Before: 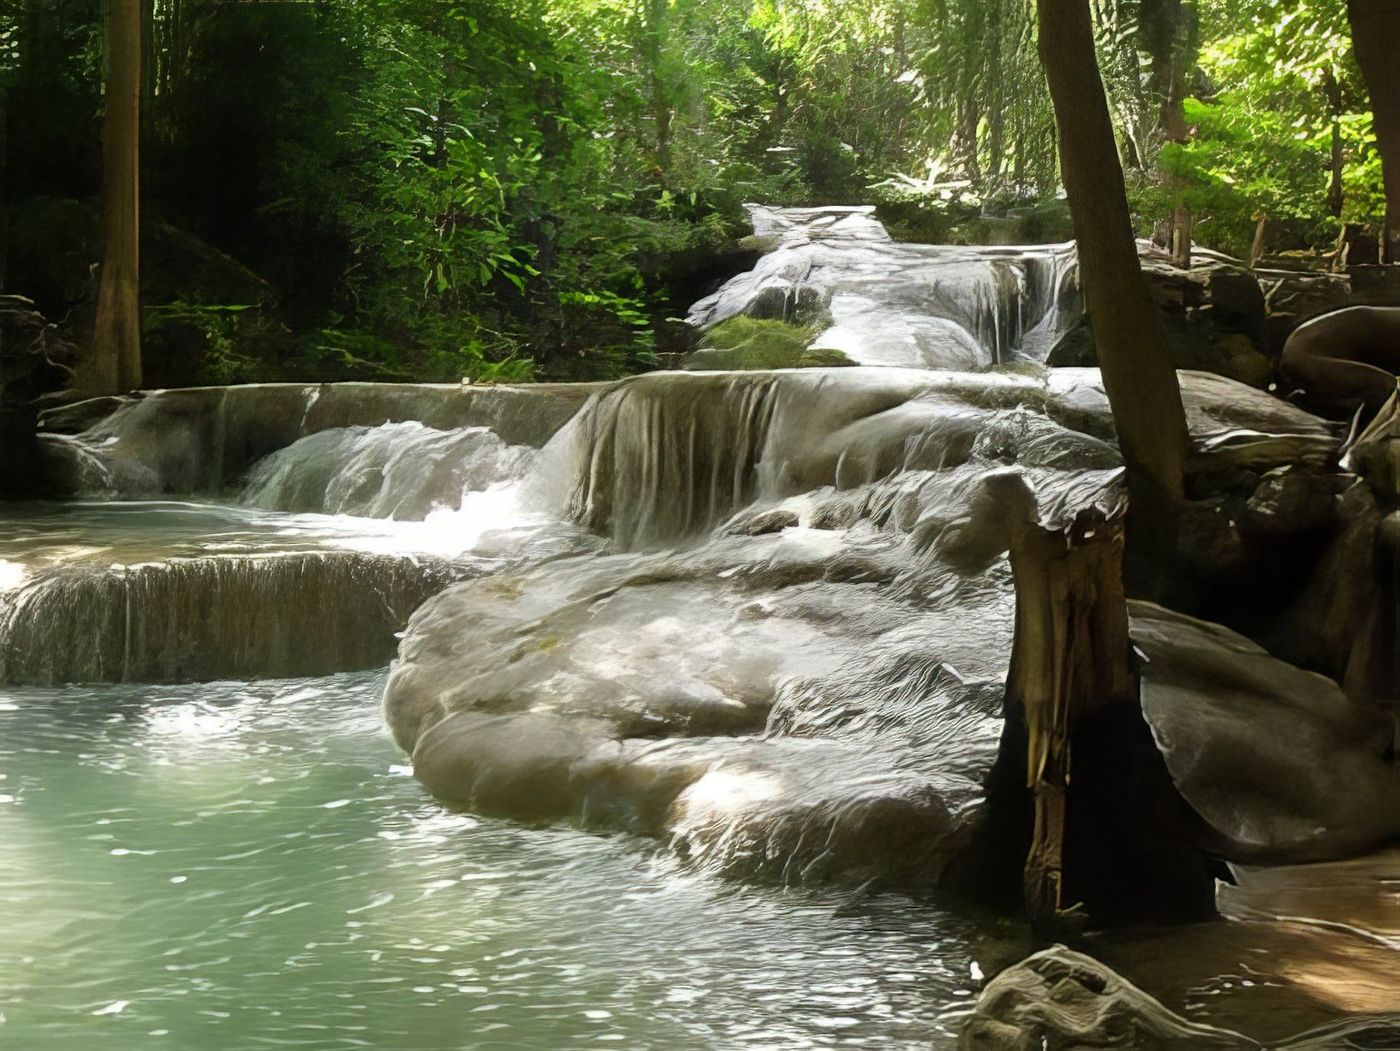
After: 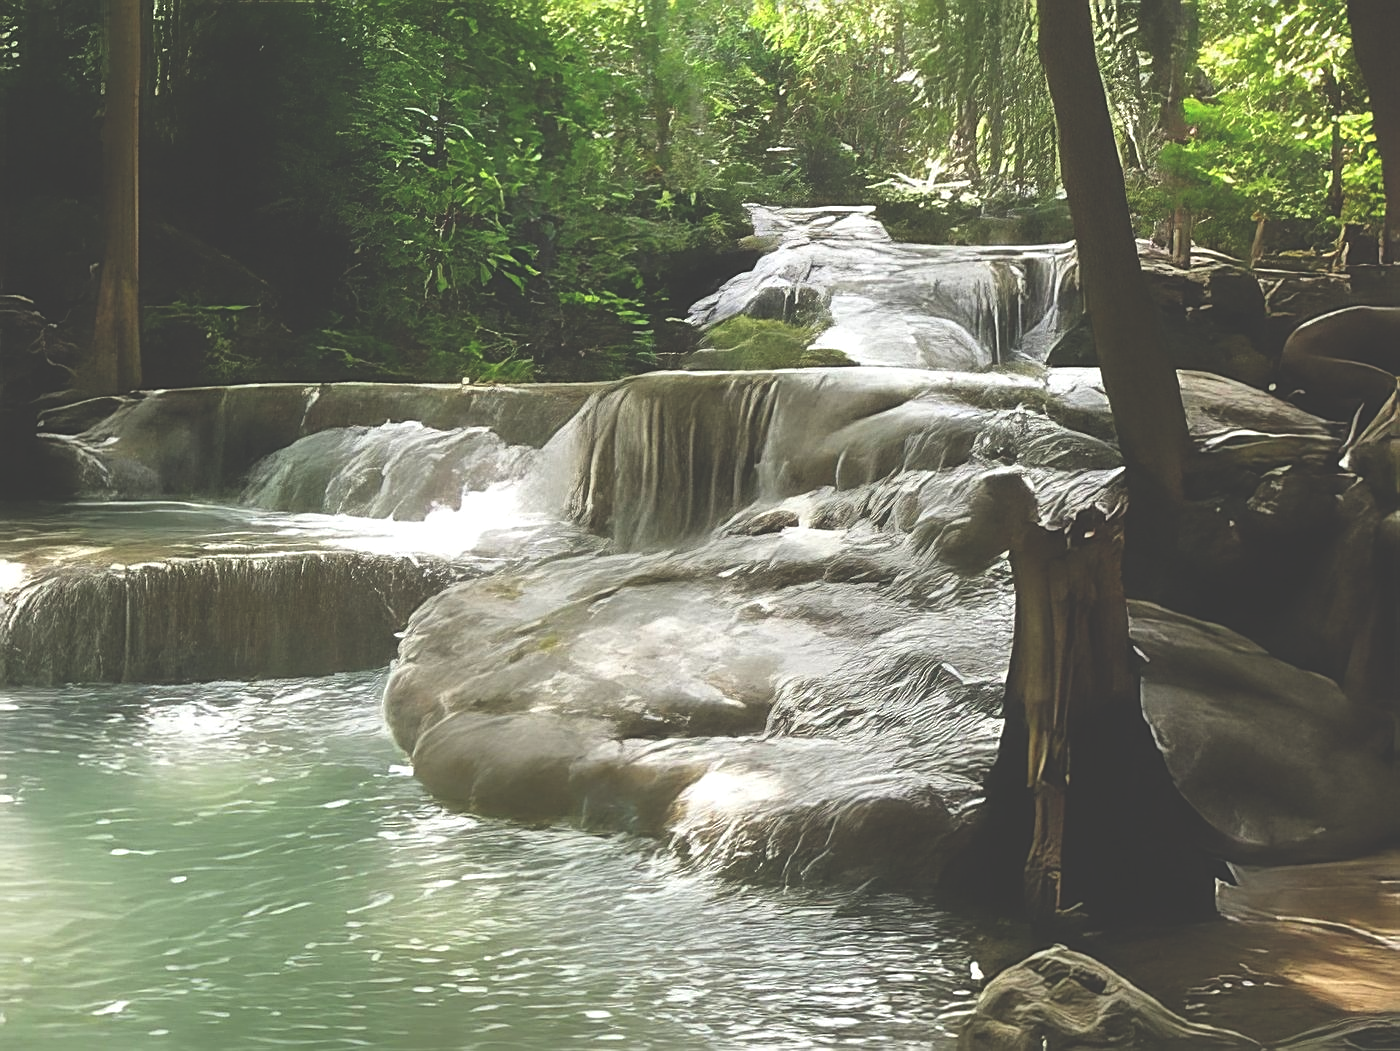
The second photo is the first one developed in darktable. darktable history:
exposure: black level correction -0.04, exposure 0.063 EV, compensate highlight preservation false
sharpen: on, module defaults
